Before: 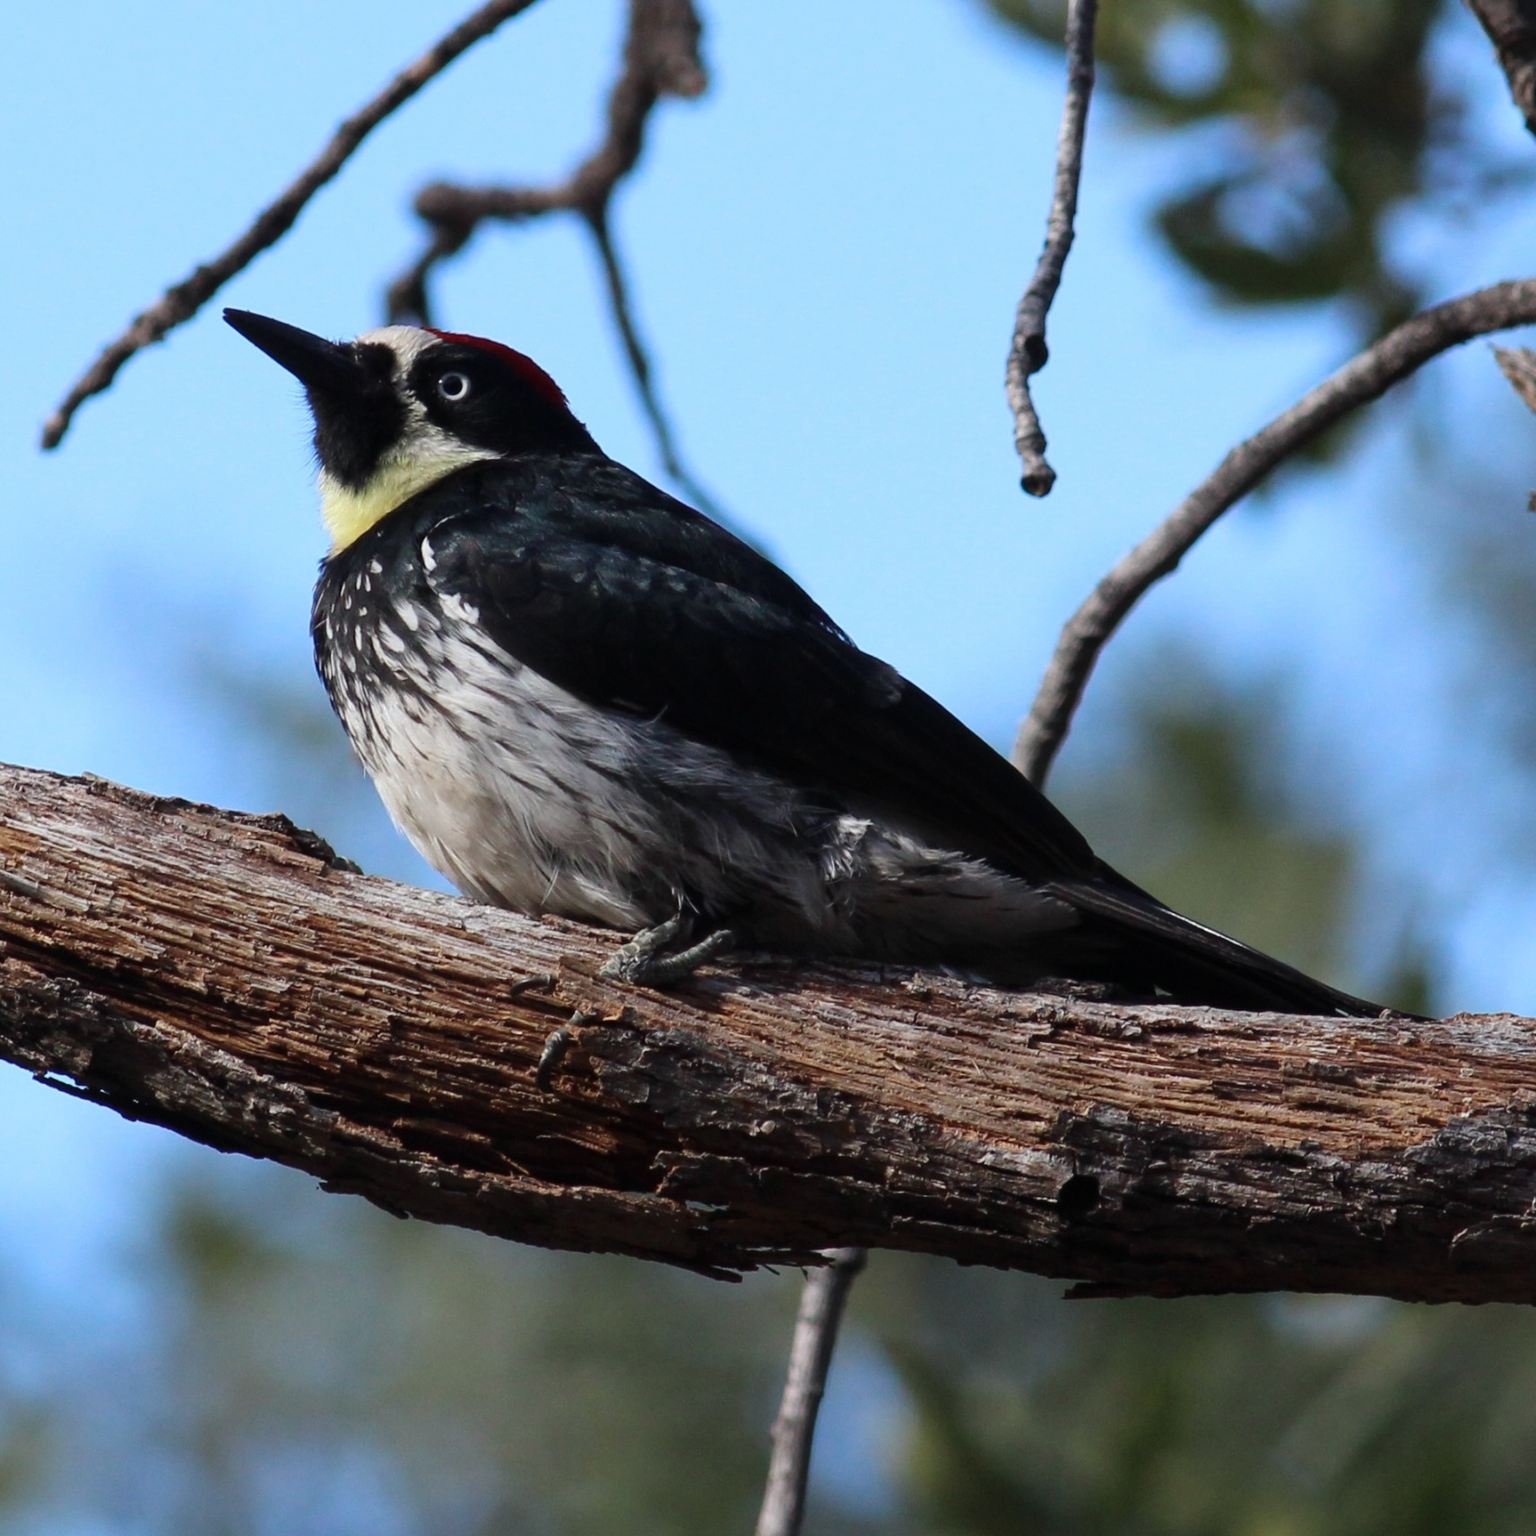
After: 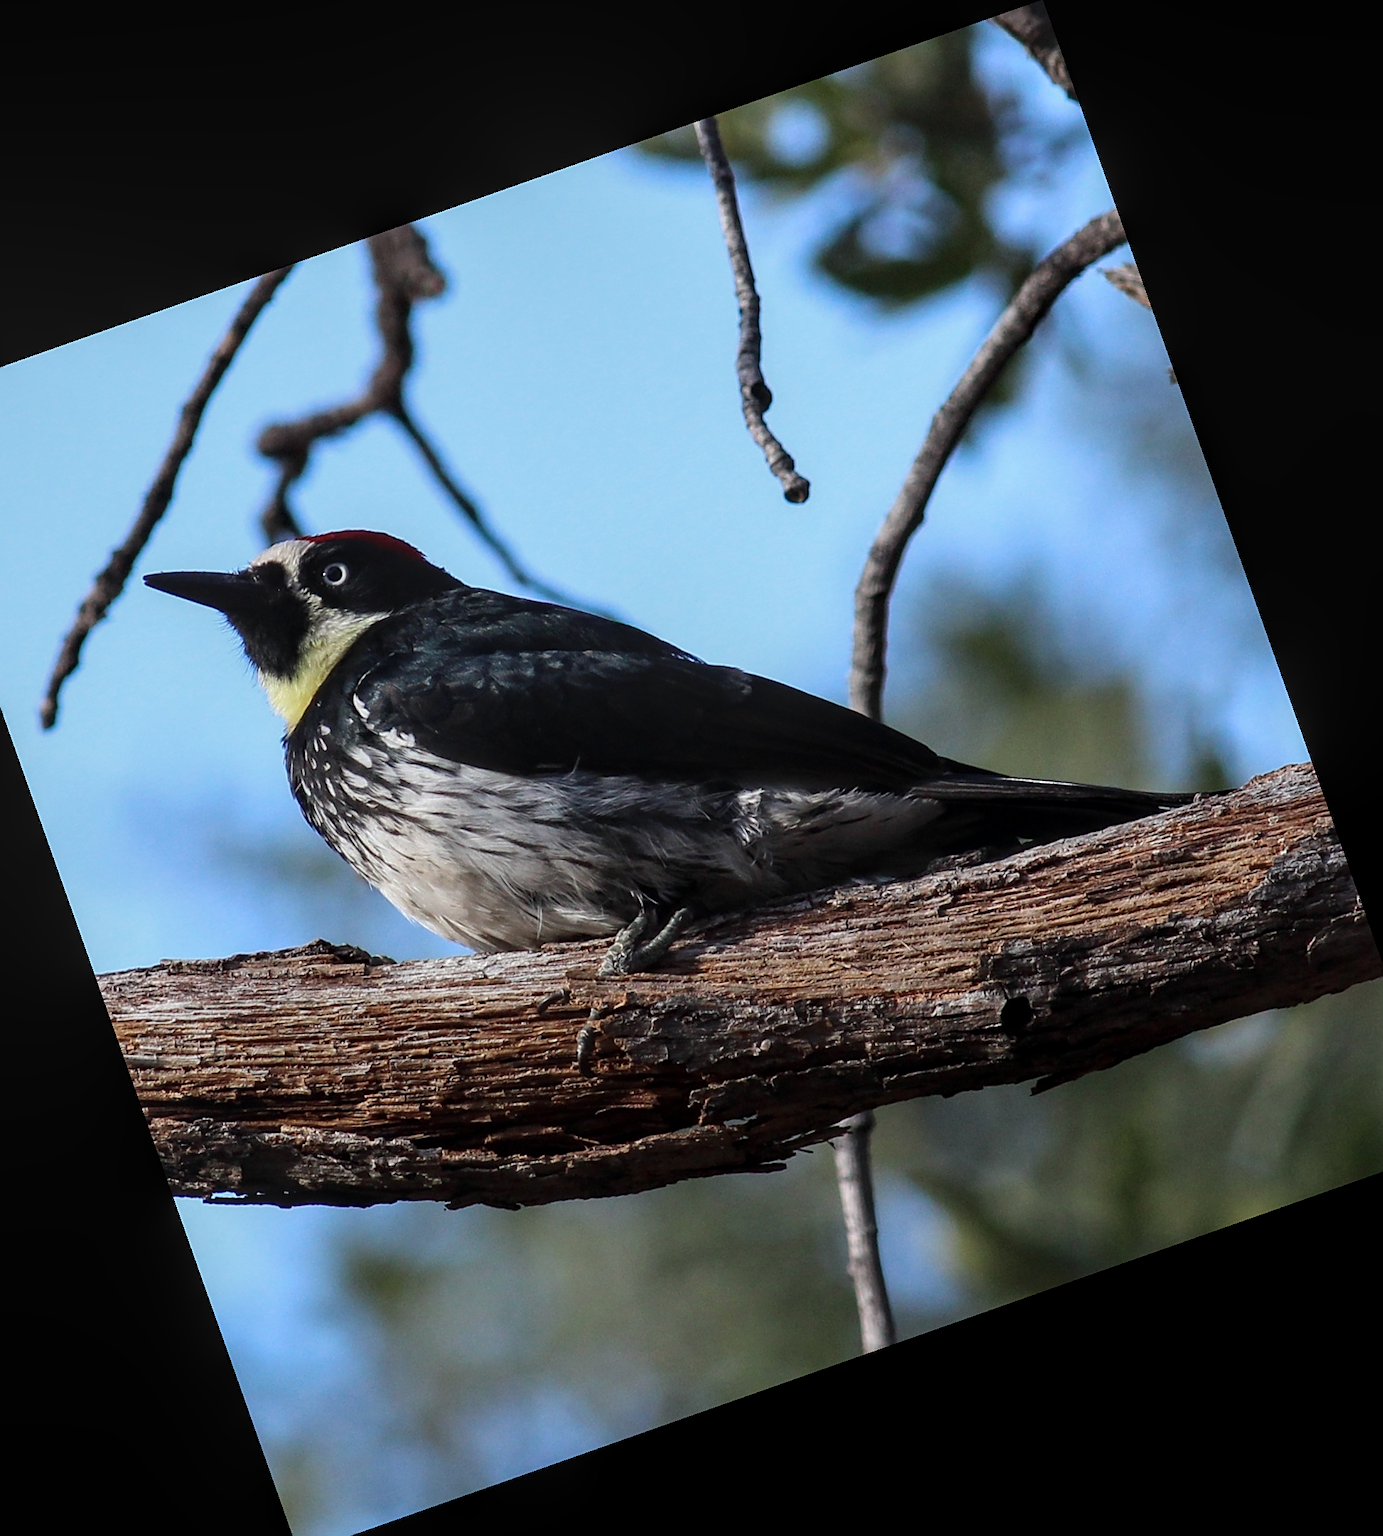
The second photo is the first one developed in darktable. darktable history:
crop and rotate: angle 19.43°, left 6.812%, right 4.125%, bottom 1.087%
local contrast: on, module defaults
sharpen: on, module defaults
